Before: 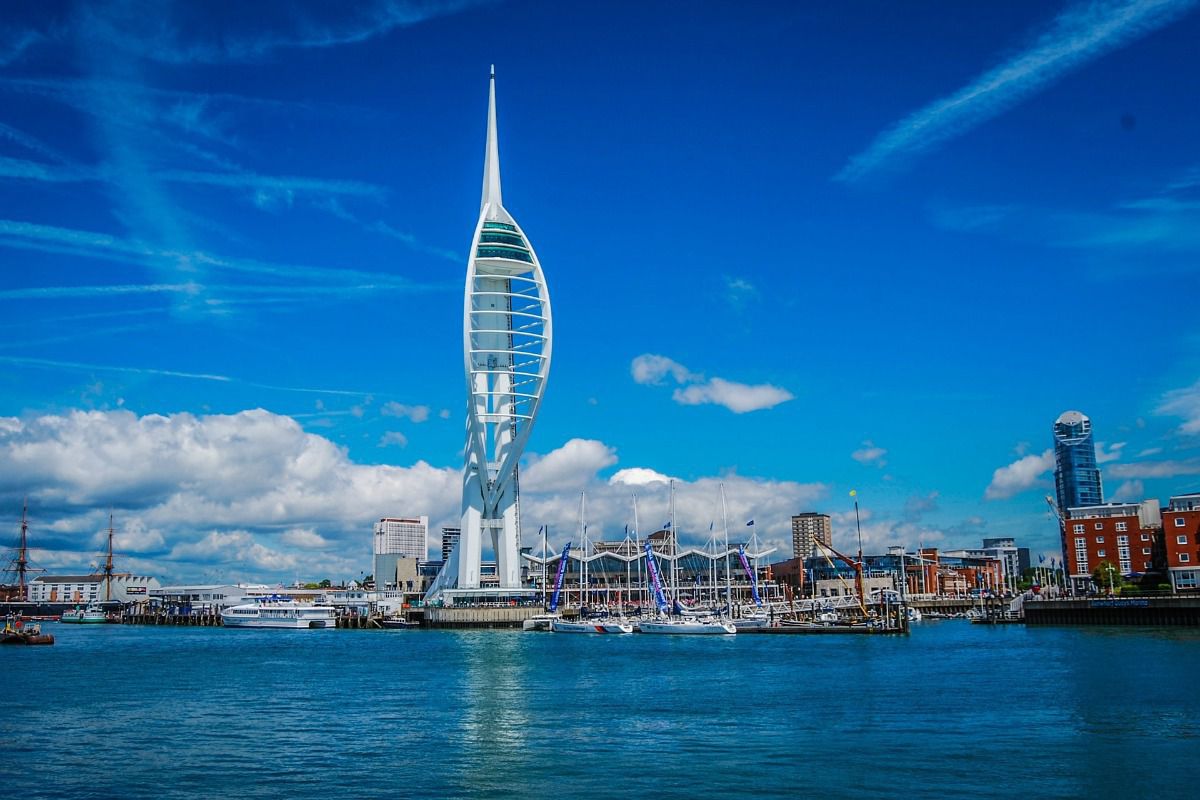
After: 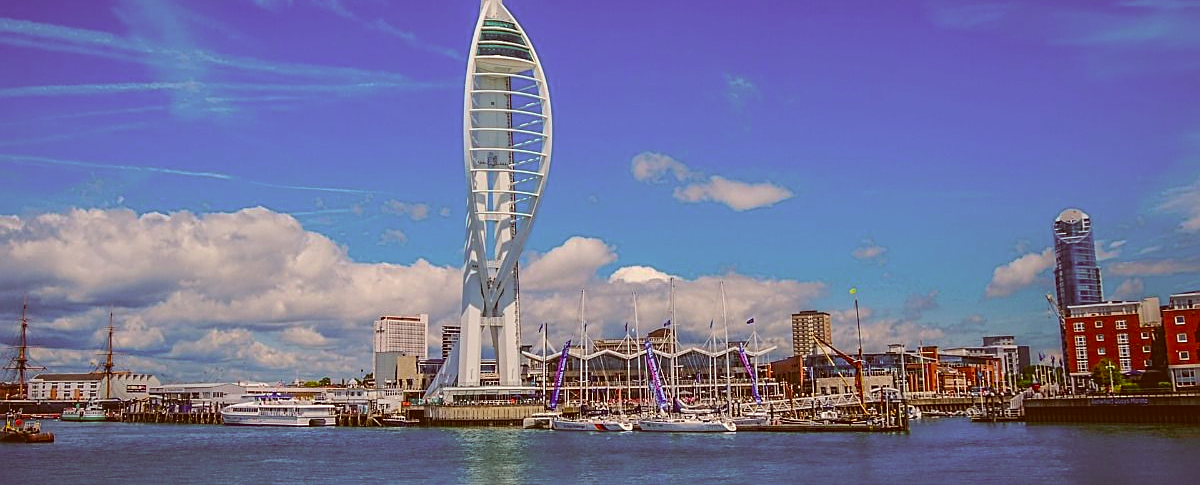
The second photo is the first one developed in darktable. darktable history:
lowpass: radius 0.1, contrast 0.85, saturation 1.1, unbound 0
crop and rotate: top 25.357%, bottom 13.942%
color correction: highlights a* 1.12, highlights b* 24.26, shadows a* 15.58, shadows b* 24.26
white balance: red 1.004, blue 1.096
sharpen: on, module defaults
